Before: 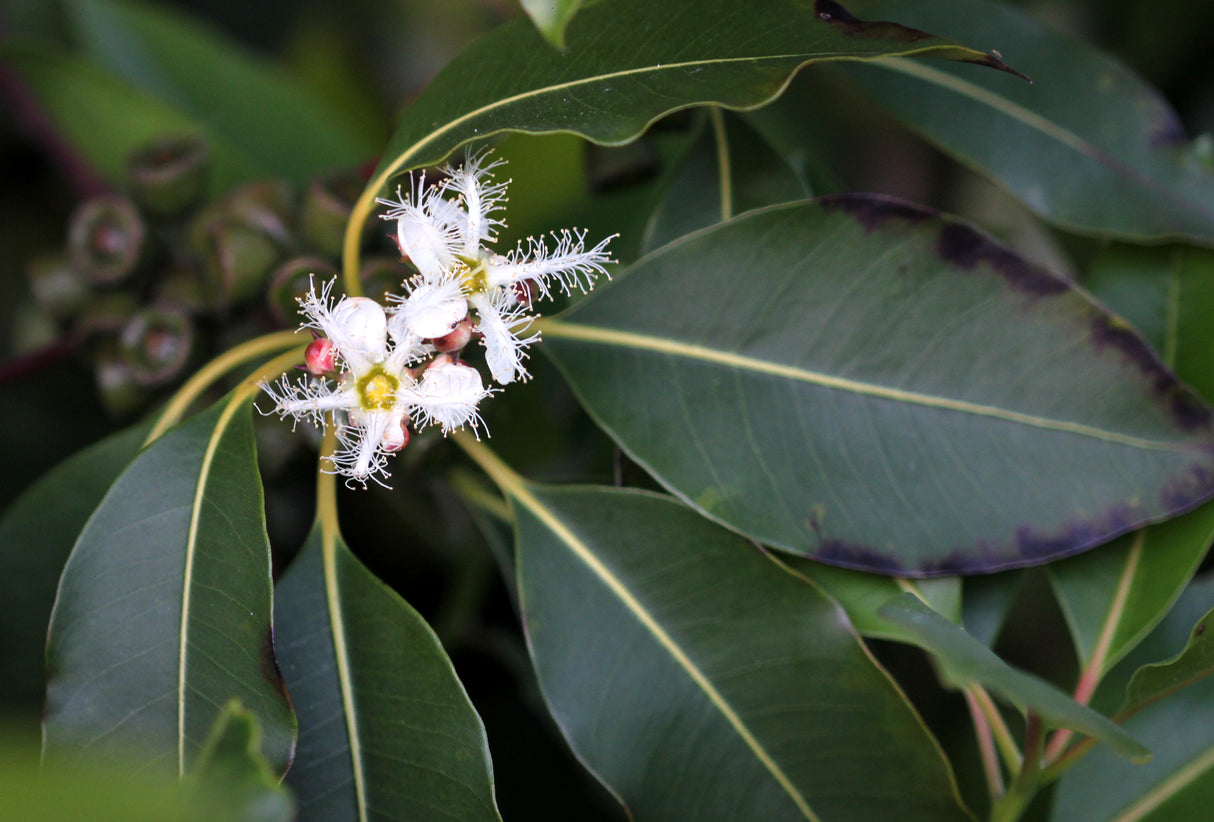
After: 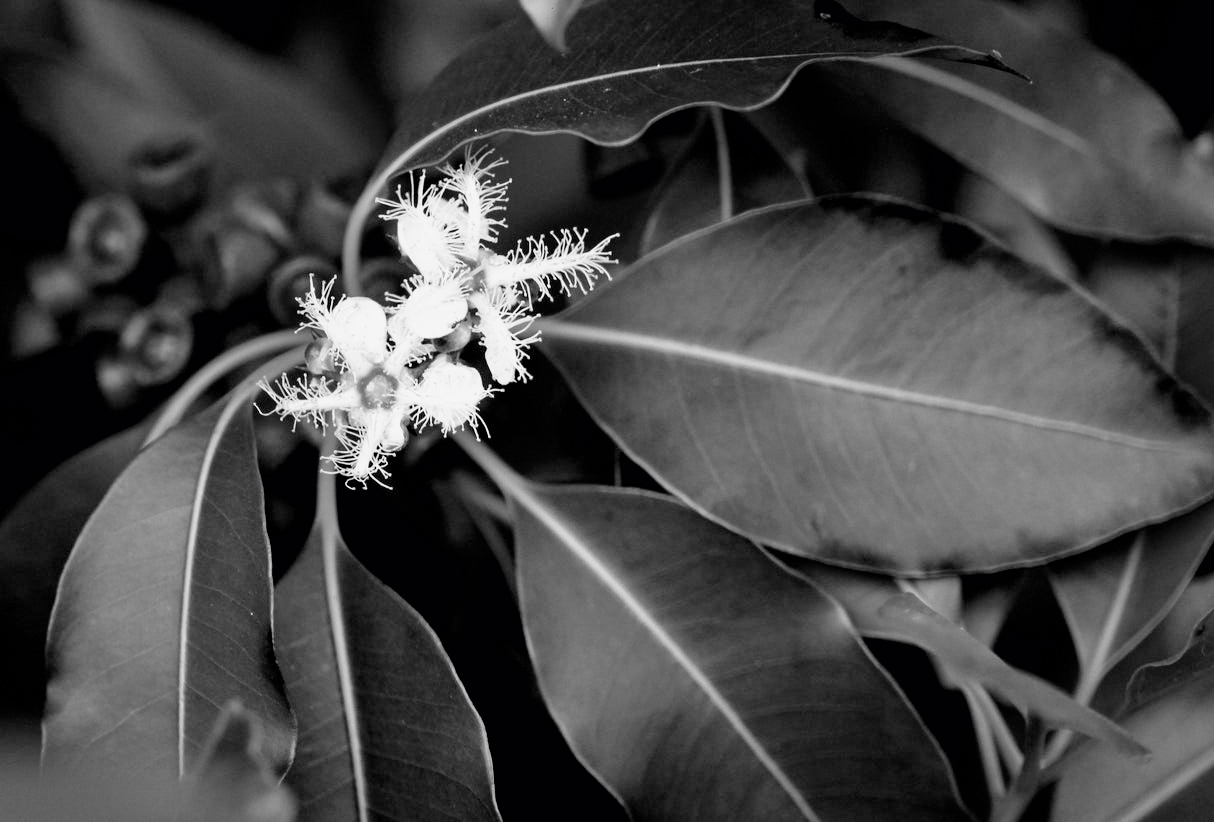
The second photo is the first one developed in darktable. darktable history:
exposure: black level correction 0.009, compensate highlight preservation false
color calibration: output gray [0.21, 0.42, 0.37, 0], gray › normalize channels true, illuminant as shot in camera, x 0.482, y 0.43, temperature 2439.19 K, gamut compression 0.013
filmic rgb: black relative exposure -7.97 EV, white relative exposure 3.93 EV, hardness 4.23, color science v6 (2022)
